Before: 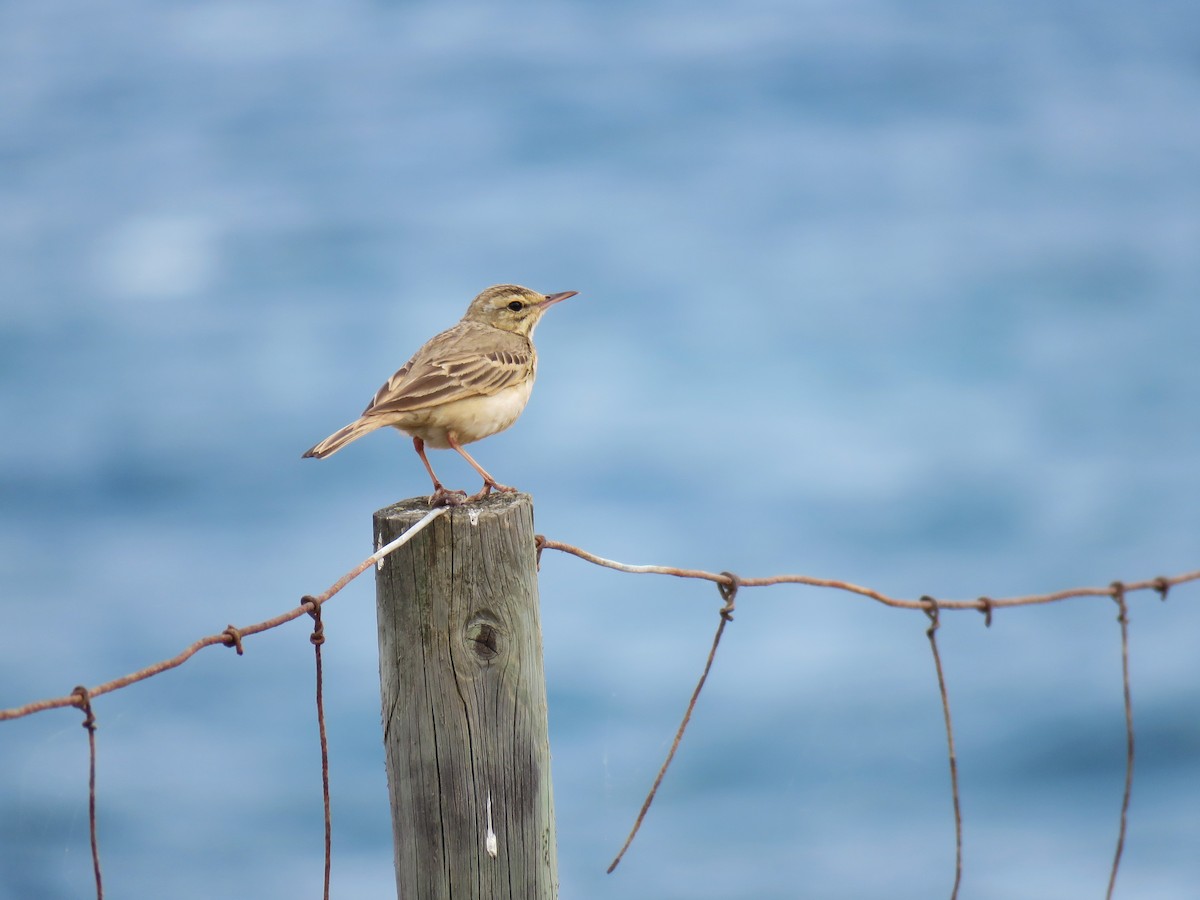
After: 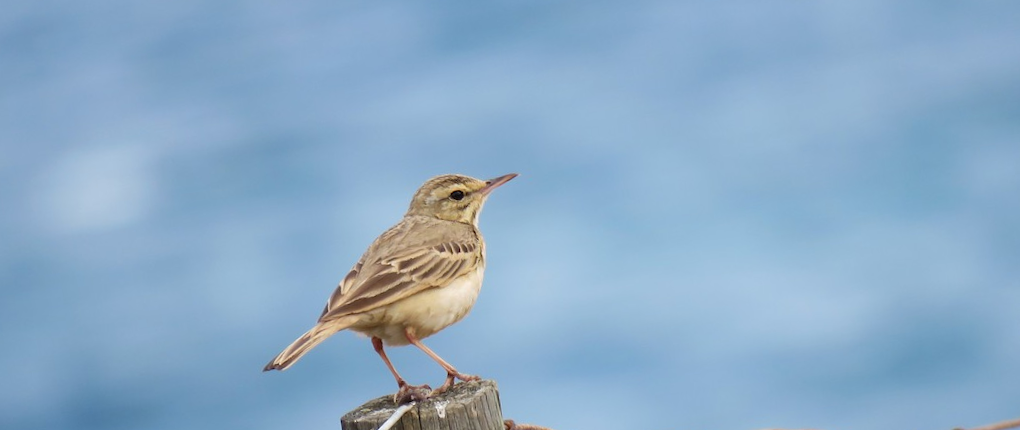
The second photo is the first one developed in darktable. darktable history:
crop: left 7.036%, top 18.398%, right 14.379%, bottom 40.043%
rotate and perspective: rotation -6.83°, automatic cropping off
